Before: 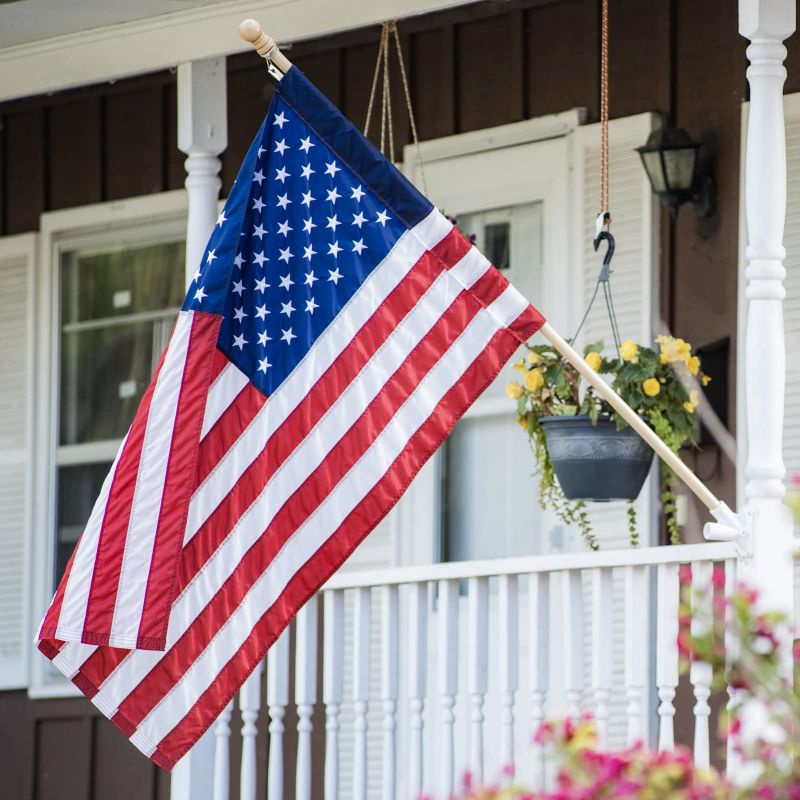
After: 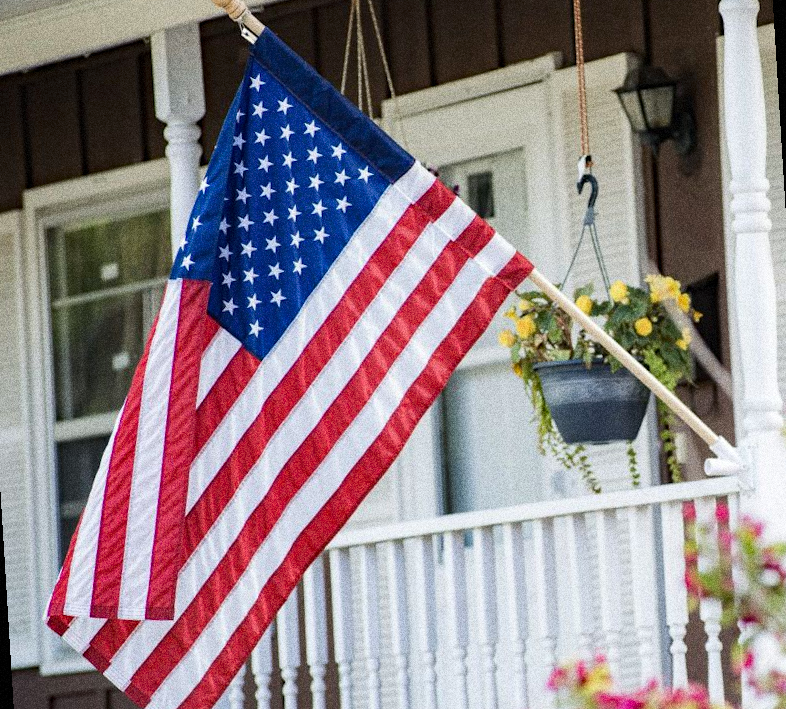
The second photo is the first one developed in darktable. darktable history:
grain: coarseness 14.49 ISO, strength 48.04%, mid-tones bias 35%
white balance: emerald 1
rotate and perspective: rotation -3.52°, crop left 0.036, crop right 0.964, crop top 0.081, crop bottom 0.919
haze removal: adaptive false
